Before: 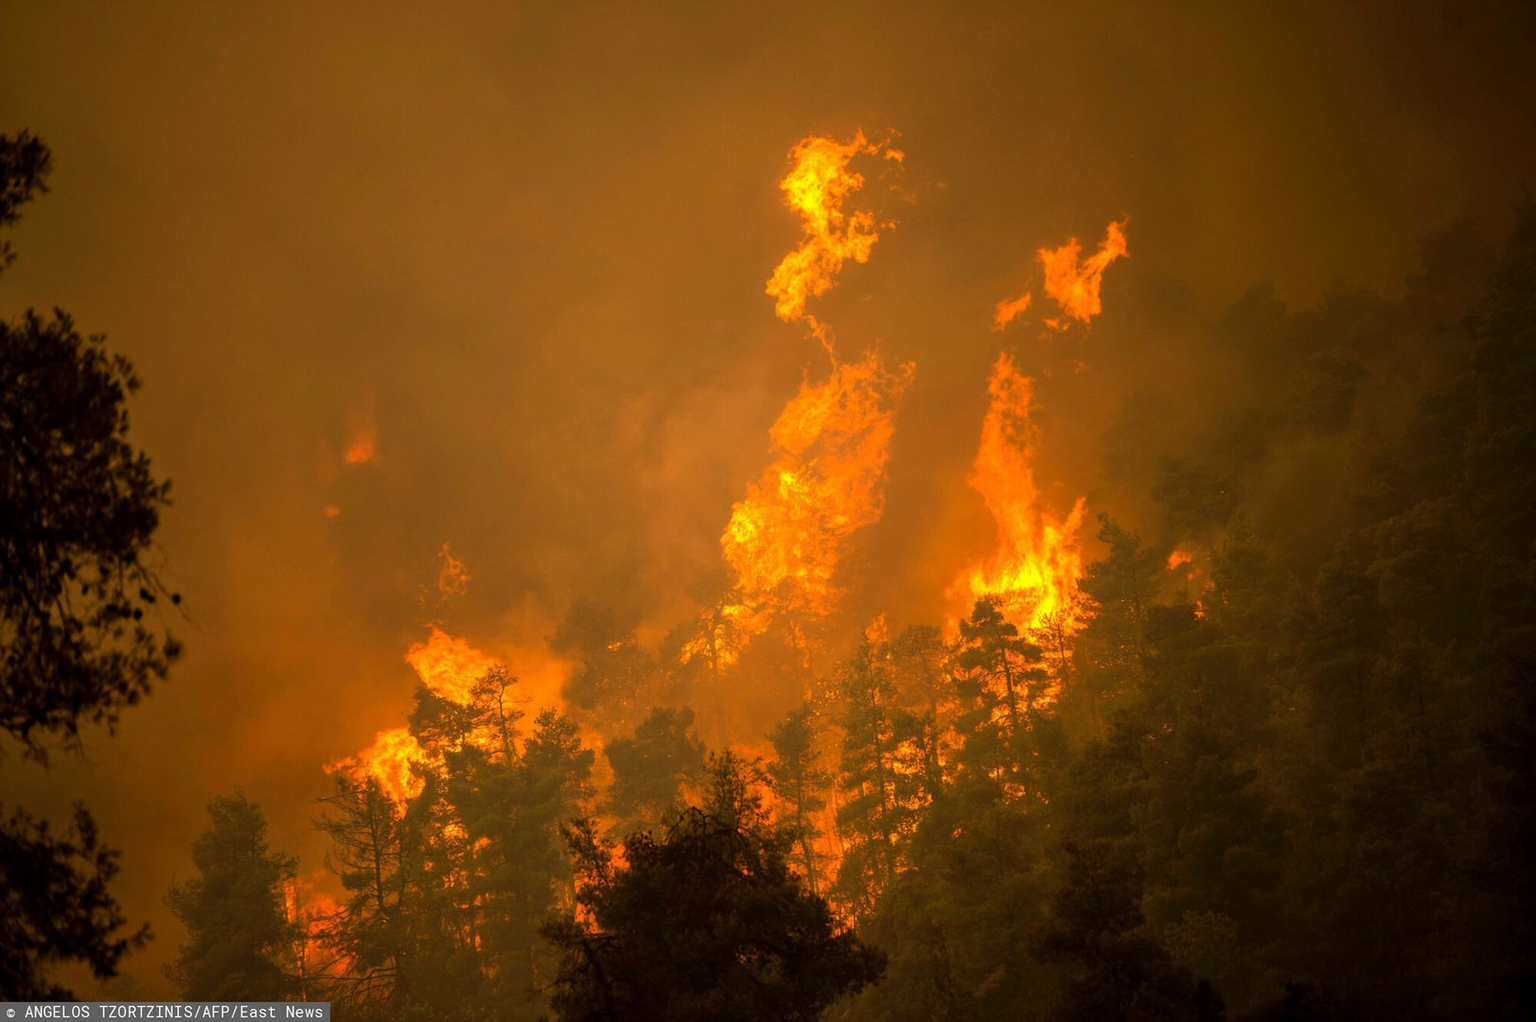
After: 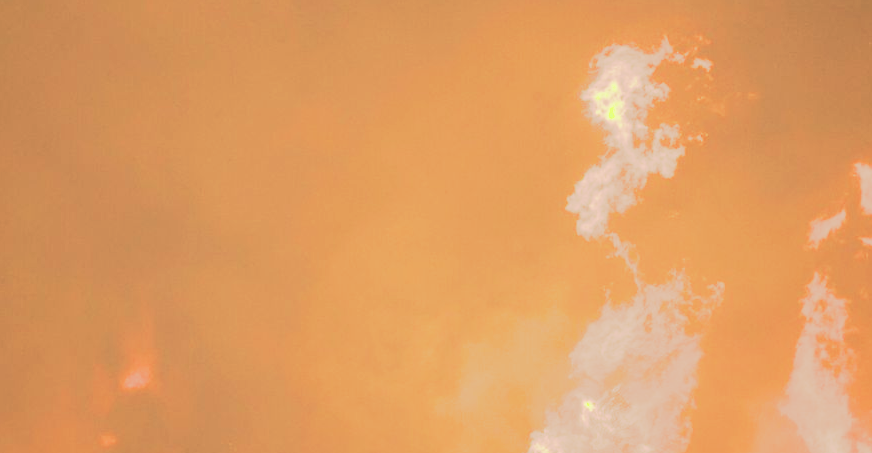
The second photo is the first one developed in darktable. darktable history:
exposure: black level correction 0, exposure 1.2 EV, compensate highlight preservation false
crop: left 15.02%, top 9.321%, right 31.233%, bottom 48.714%
filmic rgb: black relative exposure -5.12 EV, white relative exposure 3.96 EV, hardness 2.9, contrast 1.299
tone curve: curves: ch0 [(0, 0) (0.003, 0.313) (0.011, 0.317) (0.025, 0.317) (0.044, 0.322) (0.069, 0.327) (0.1, 0.335) (0.136, 0.347) (0.177, 0.364) (0.224, 0.384) (0.277, 0.421) (0.335, 0.459) (0.399, 0.501) (0.468, 0.554) (0.543, 0.611) (0.623, 0.679) (0.709, 0.751) (0.801, 0.804) (0.898, 0.844) (1, 1)], preserve colors none
